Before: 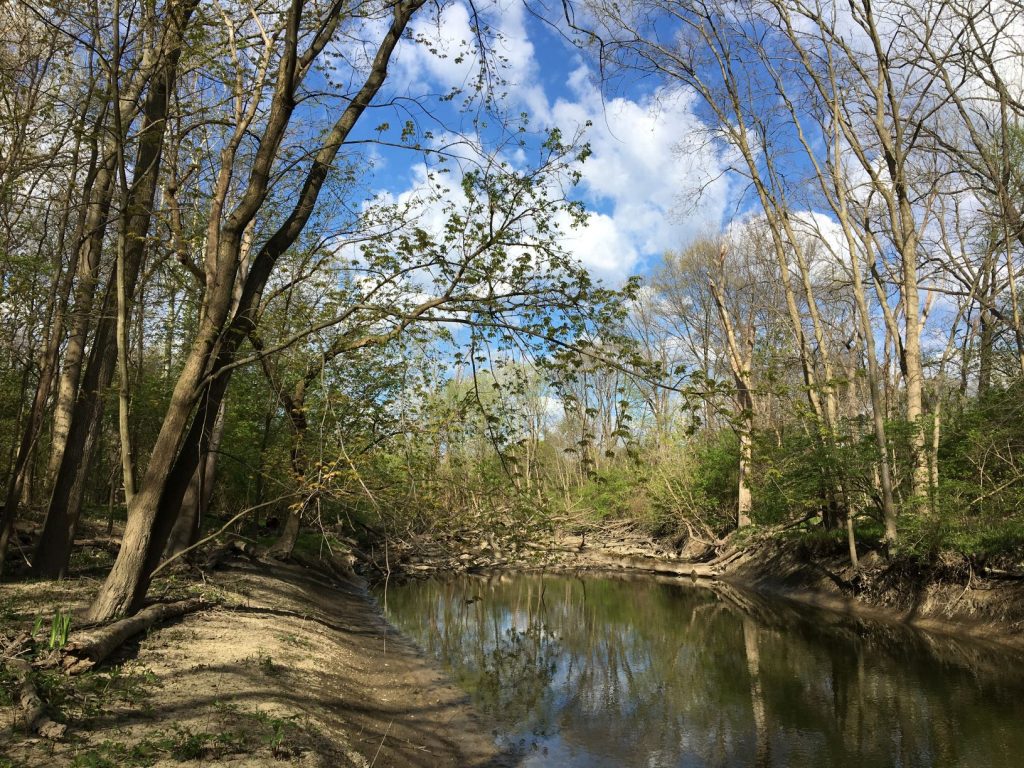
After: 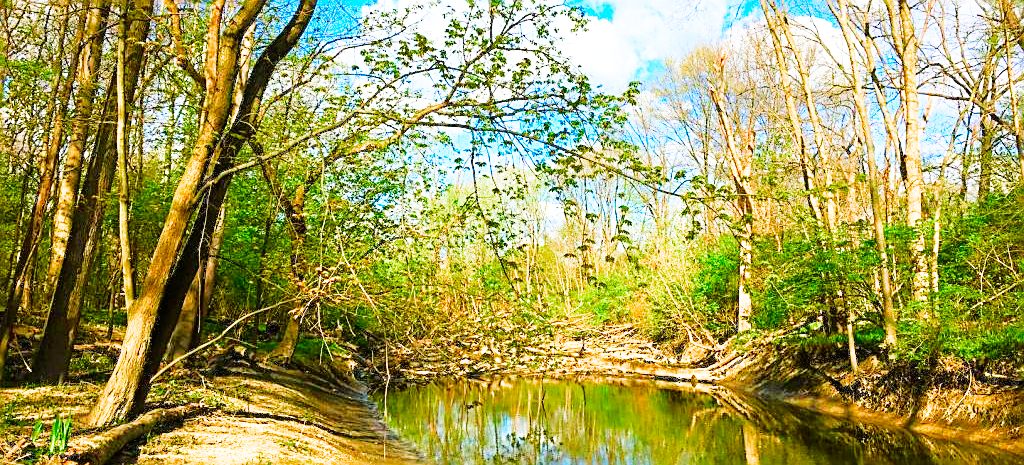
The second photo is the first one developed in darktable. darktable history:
color correction: highlights b* -0.04, saturation 2.97
crop and rotate: top 25.459%, bottom 13.956%
exposure: exposure 1.998 EV, compensate highlight preservation false
sharpen: amount 0.749
filmic rgb: black relative exposure -7.65 EV, white relative exposure 4.56 EV, hardness 3.61, contrast 1.059, add noise in highlights 0, preserve chrominance luminance Y, color science v3 (2019), use custom middle-gray values true, contrast in highlights soft
